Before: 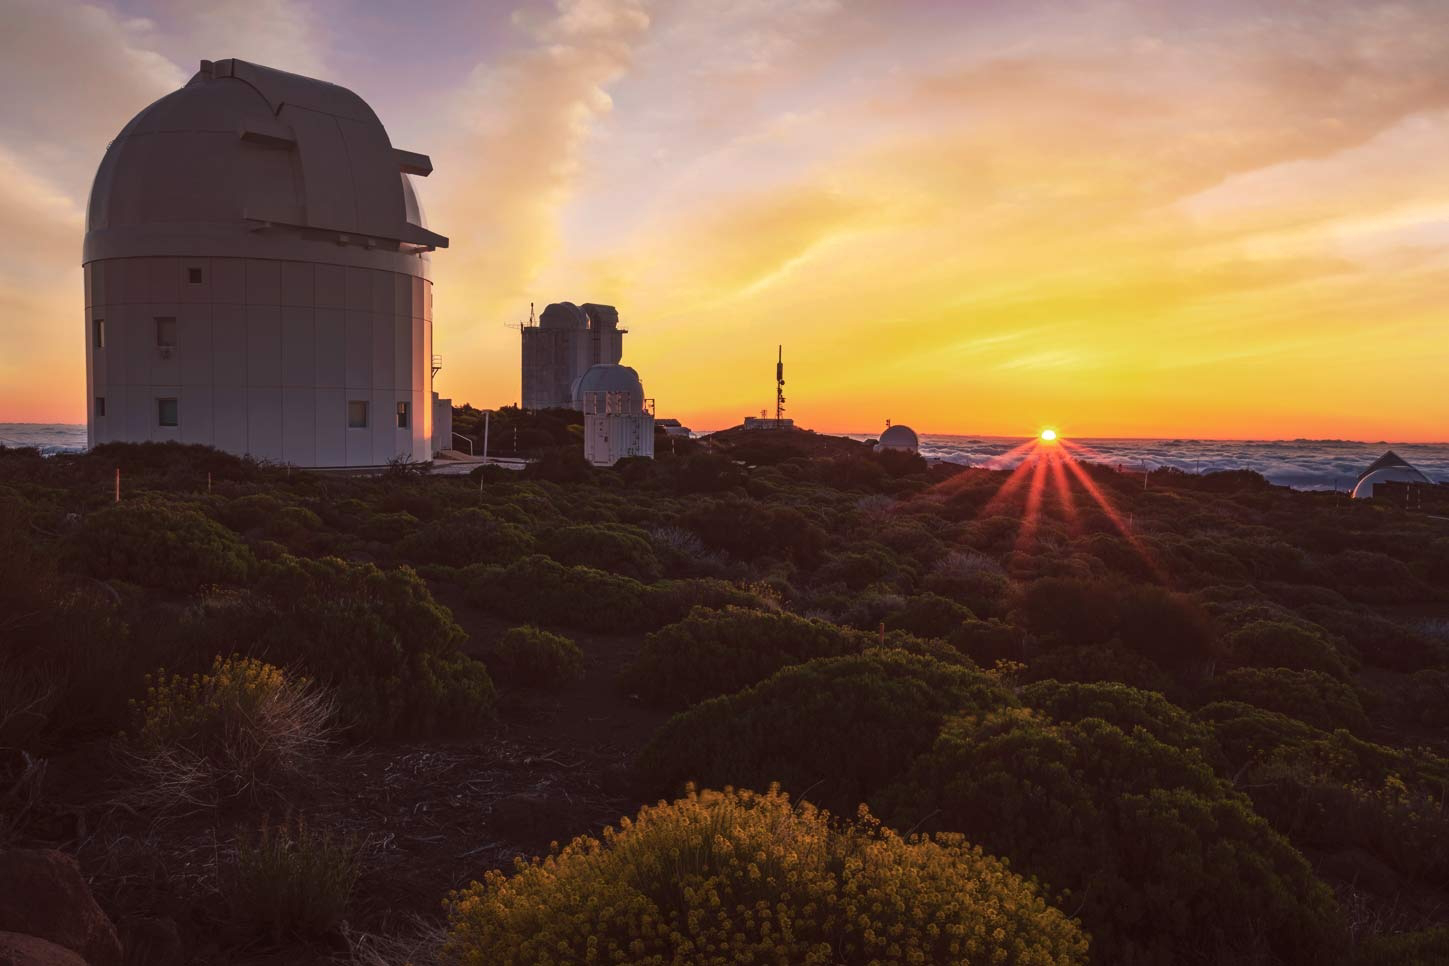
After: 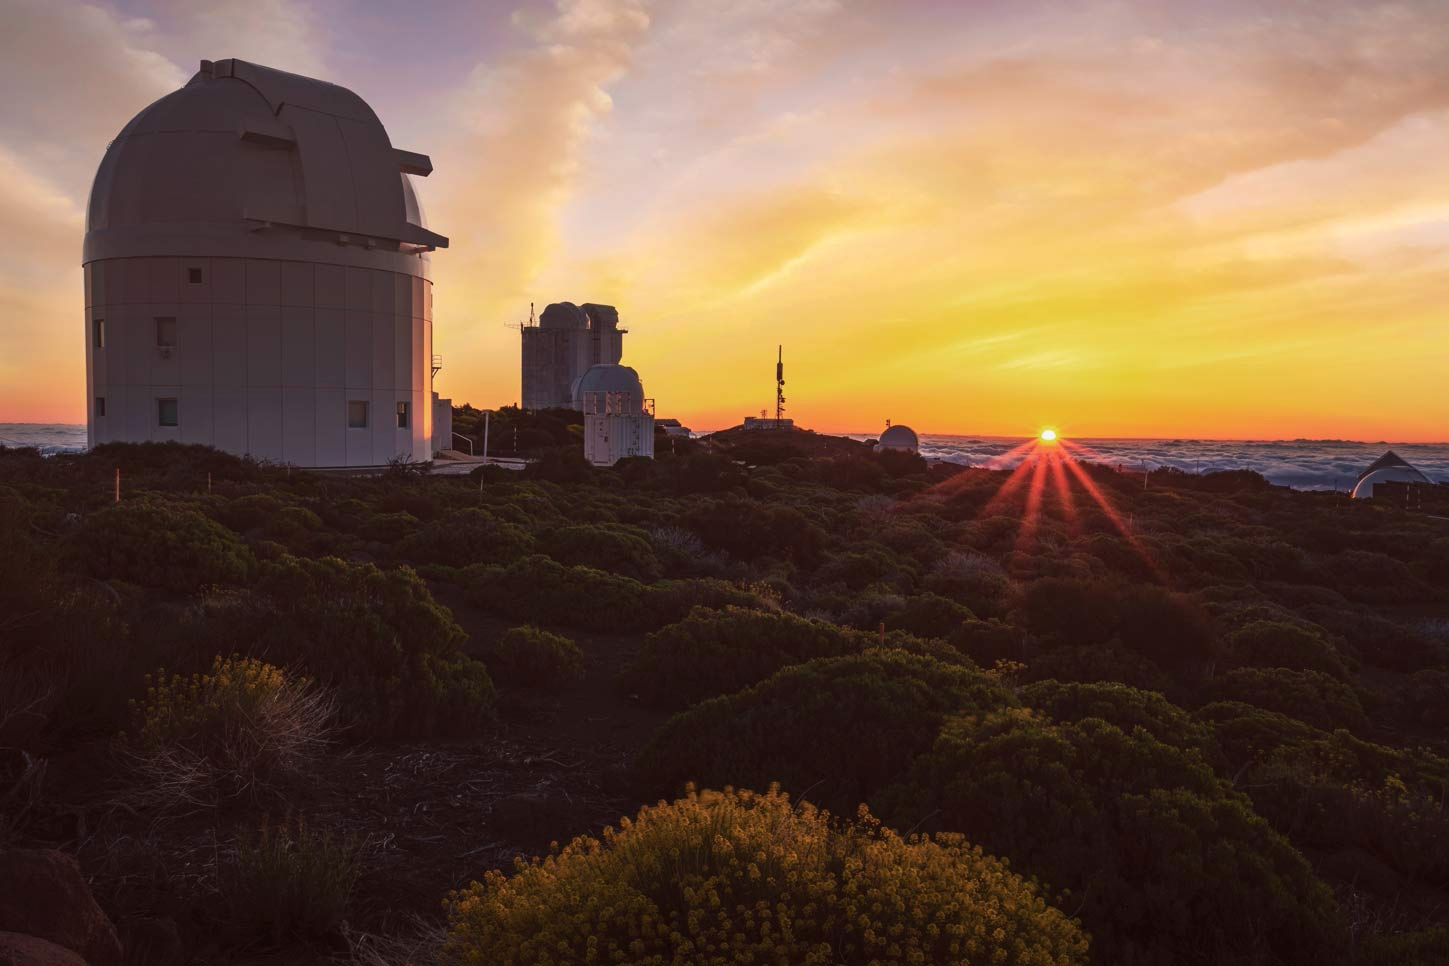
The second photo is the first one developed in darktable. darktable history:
graduated density: rotation -180°, offset 27.42
exposure: compensate highlight preservation false
